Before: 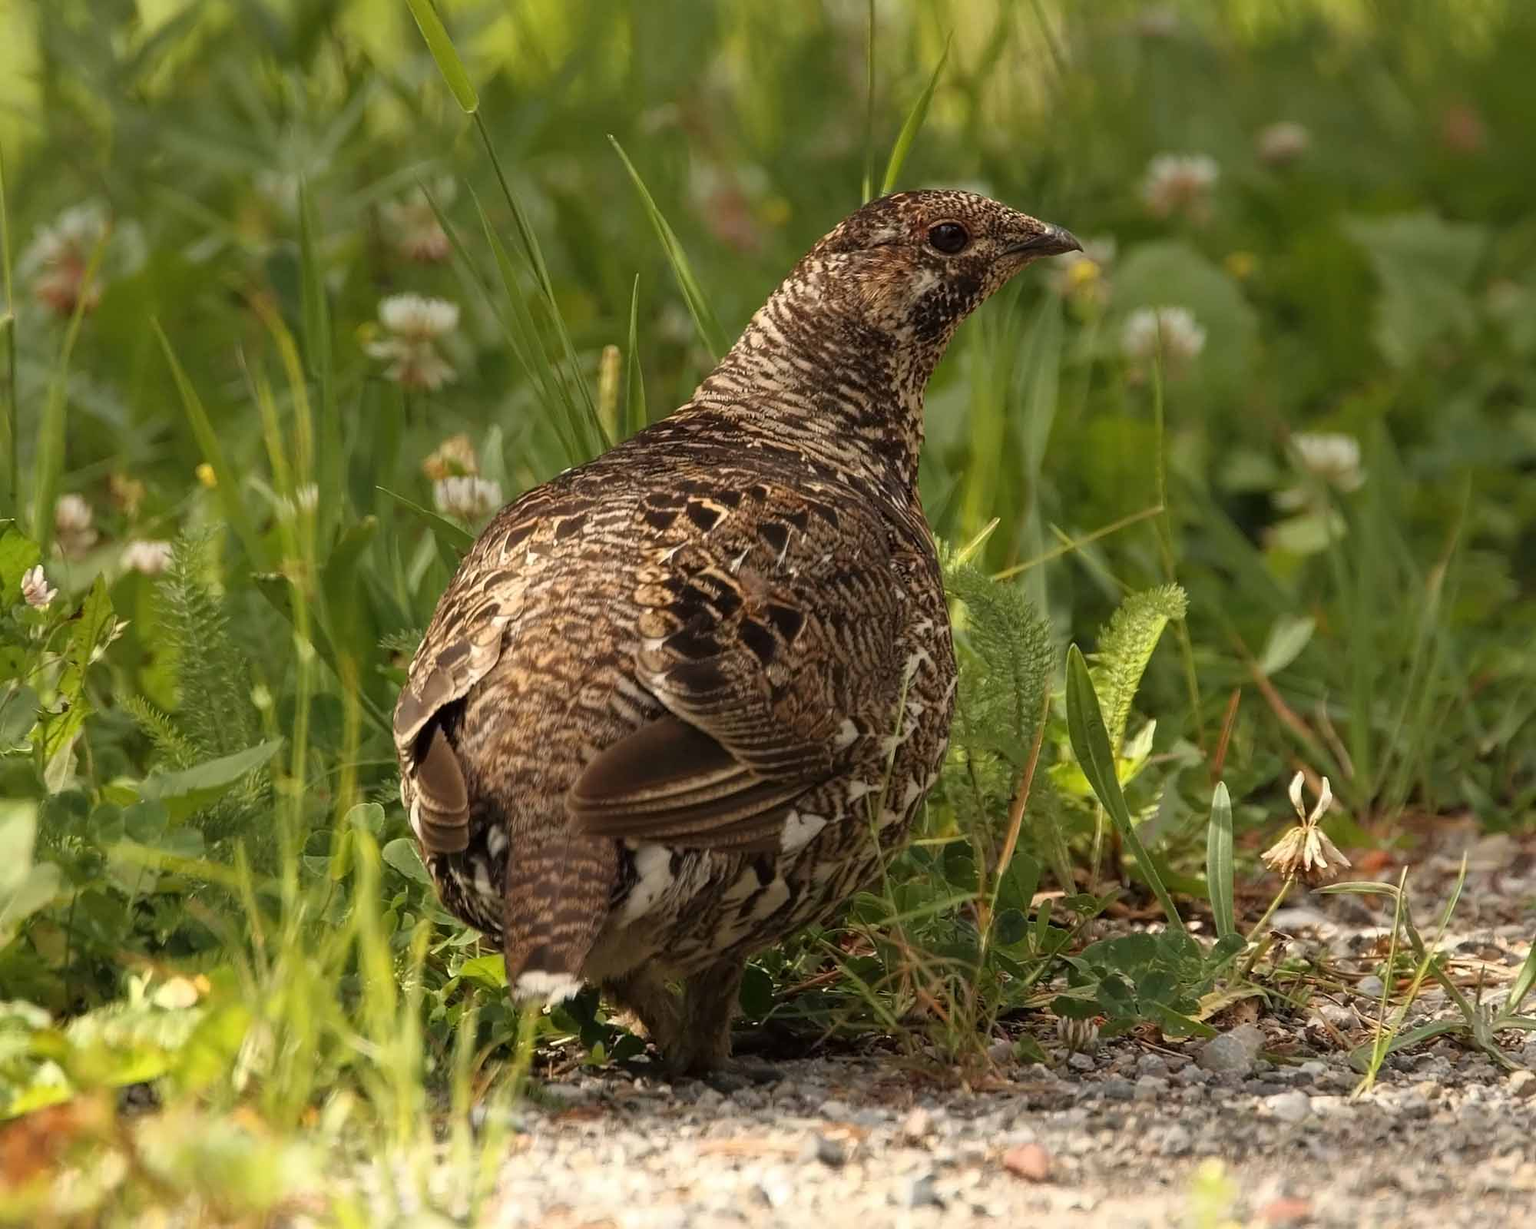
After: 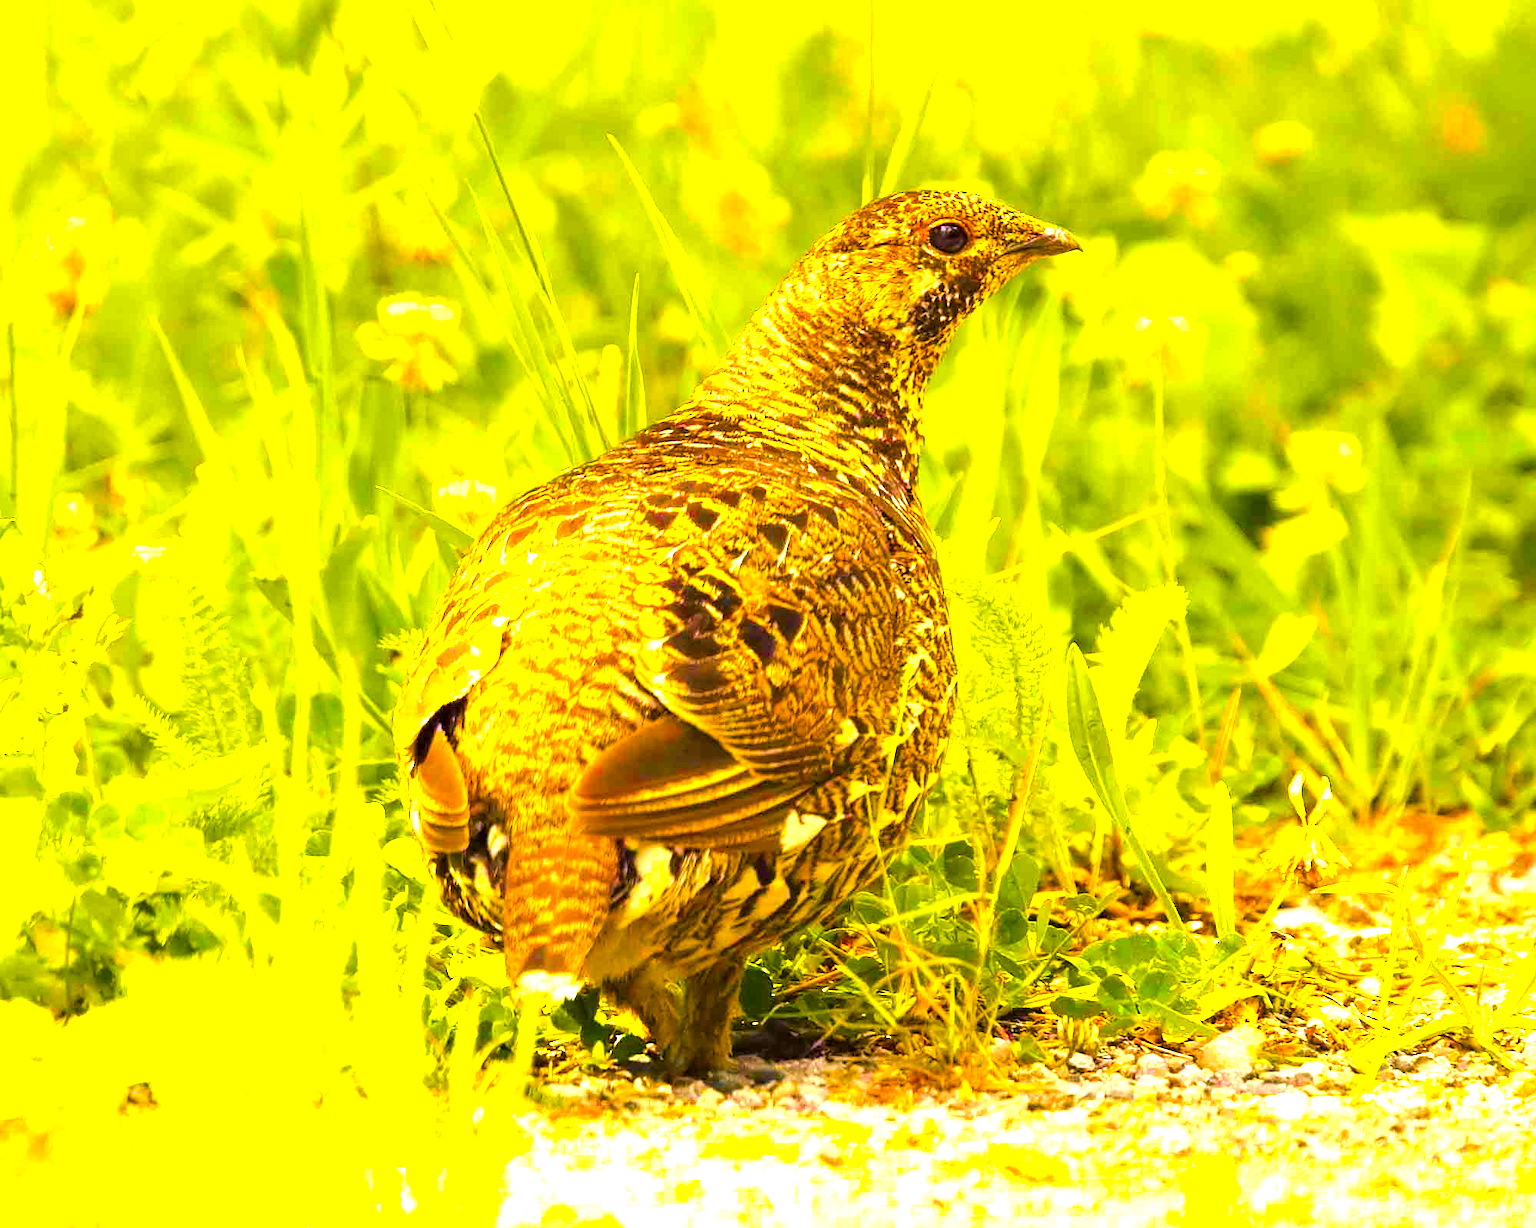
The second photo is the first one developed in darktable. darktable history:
tone equalizer: -8 EV -0.71 EV, -7 EV -0.703 EV, -6 EV -0.595 EV, -5 EV -0.389 EV, -3 EV 0.382 EV, -2 EV 0.6 EV, -1 EV 0.7 EV, +0 EV 0.722 EV
color balance rgb: highlights gain › chroma 3.089%, highlights gain › hue 60.28°, linear chroma grading › highlights 99.577%, linear chroma grading › global chroma 23.737%, perceptual saturation grading › global saturation 20%, perceptual saturation grading › highlights 2.78%, perceptual saturation grading › shadows 49.425%, global vibrance 20%
exposure: black level correction 0, exposure 2.098 EV, compensate highlight preservation false
